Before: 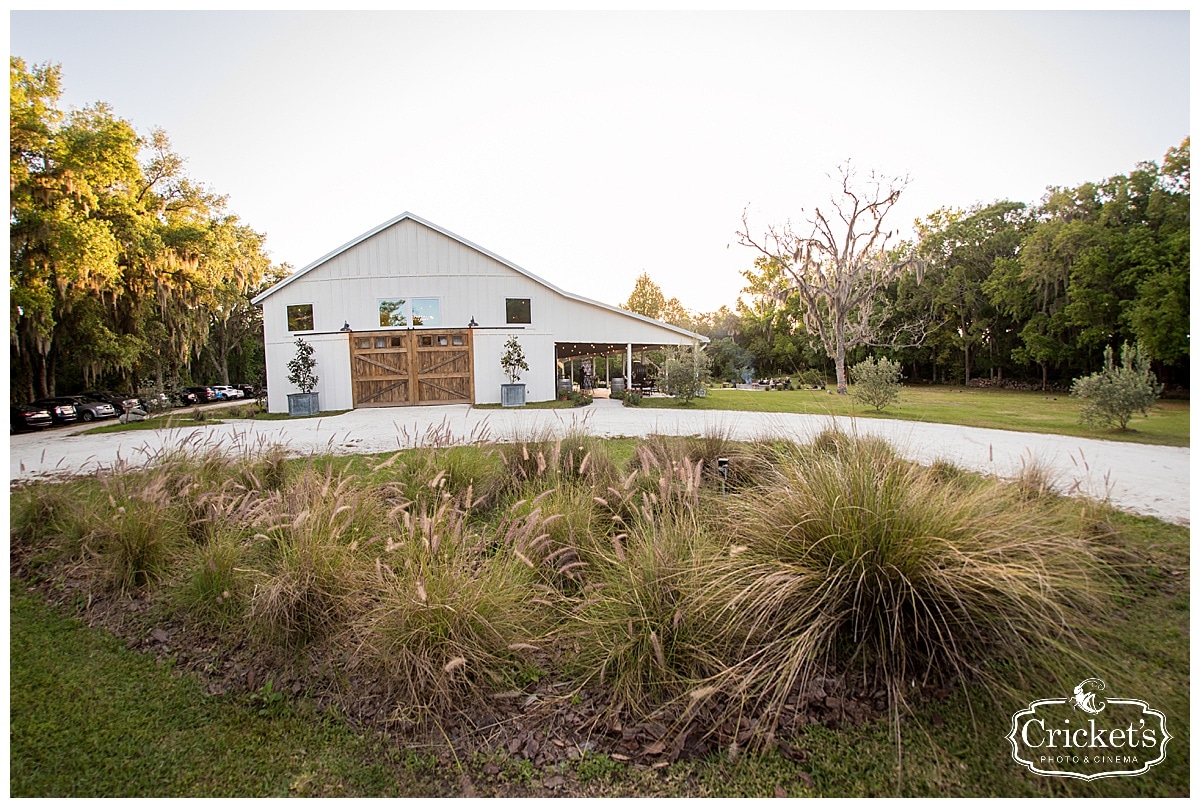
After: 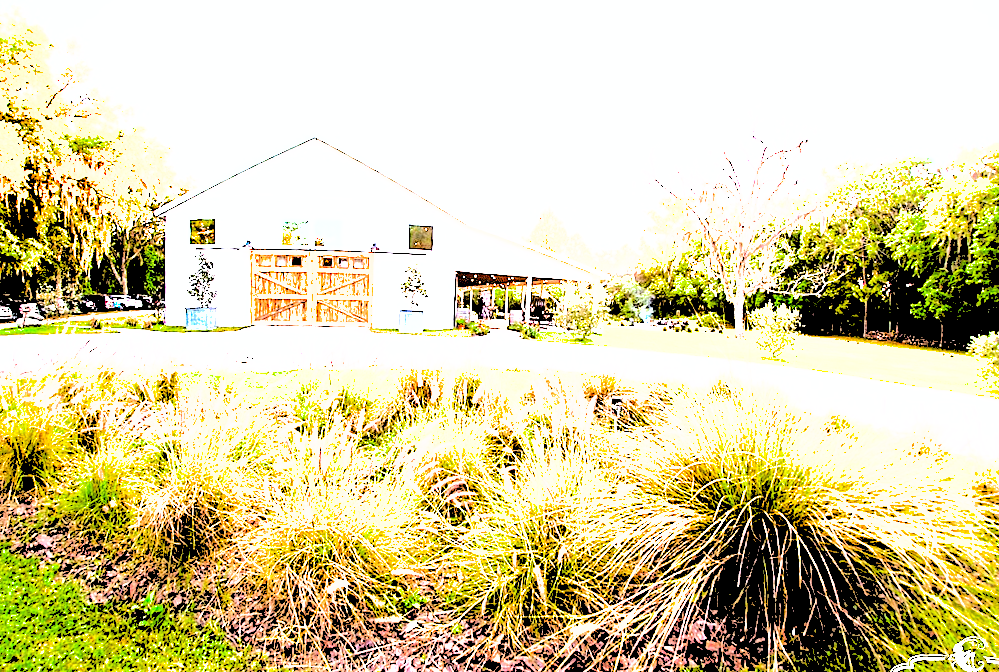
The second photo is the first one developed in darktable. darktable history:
crop and rotate: angle -3.27°, left 5.211%, top 5.211%, right 4.607%, bottom 4.607%
rgb levels: preserve colors max RGB
levels: levels [0.246, 0.246, 0.506]
exposure: black level correction 0, exposure 0.5 EV, compensate highlight preservation false
white balance: red 0.984, blue 1.059
sharpen: radius 2.883, amount 0.868, threshold 47.523
shadows and highlights: shadows 25, highlights -70
